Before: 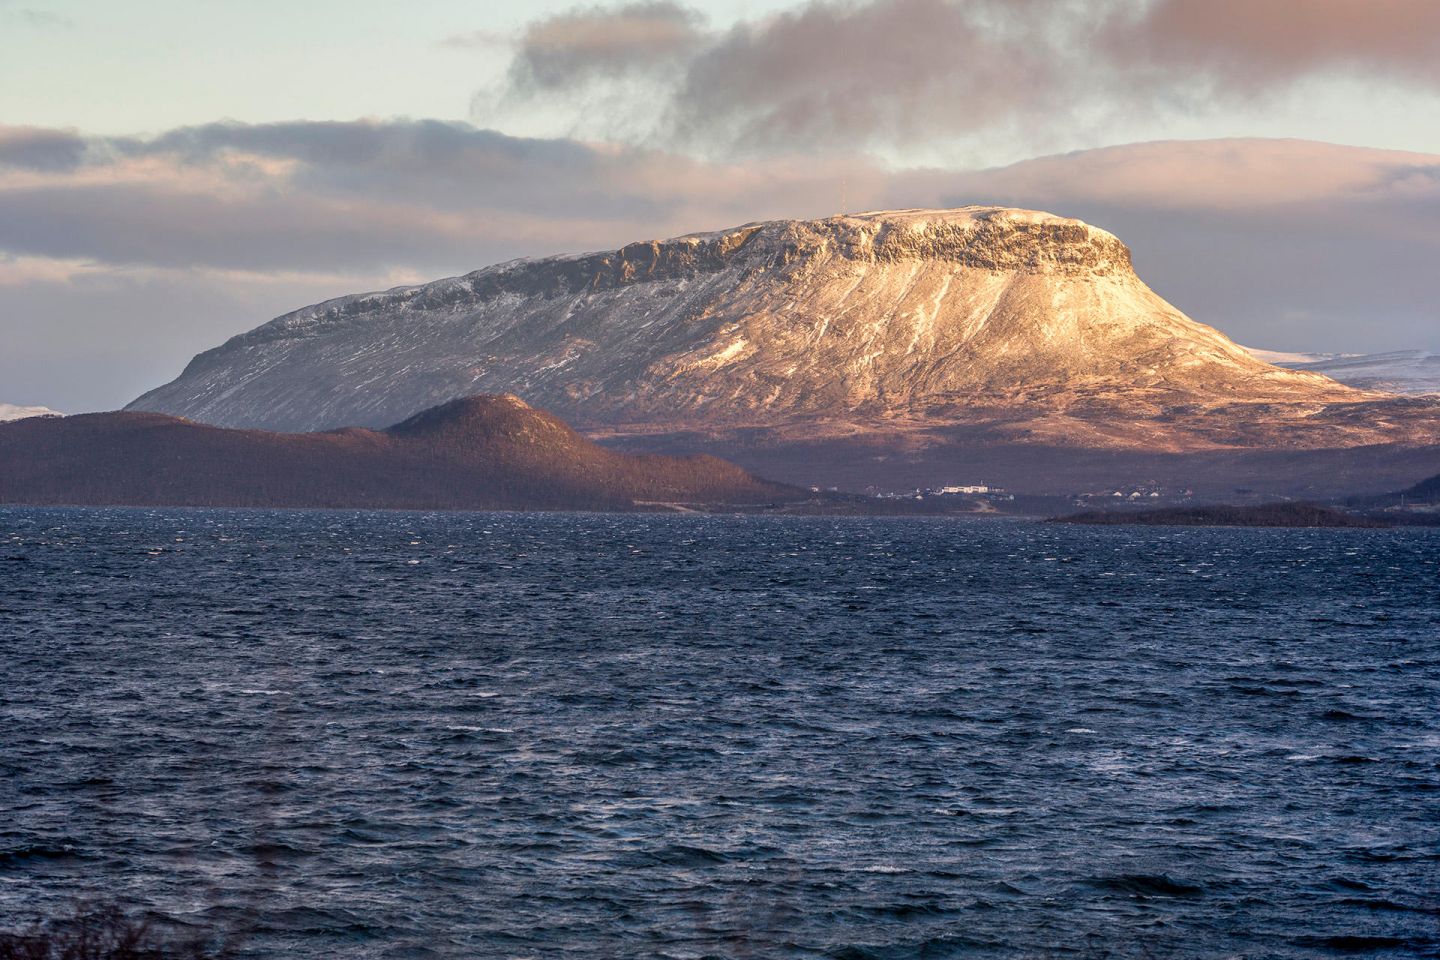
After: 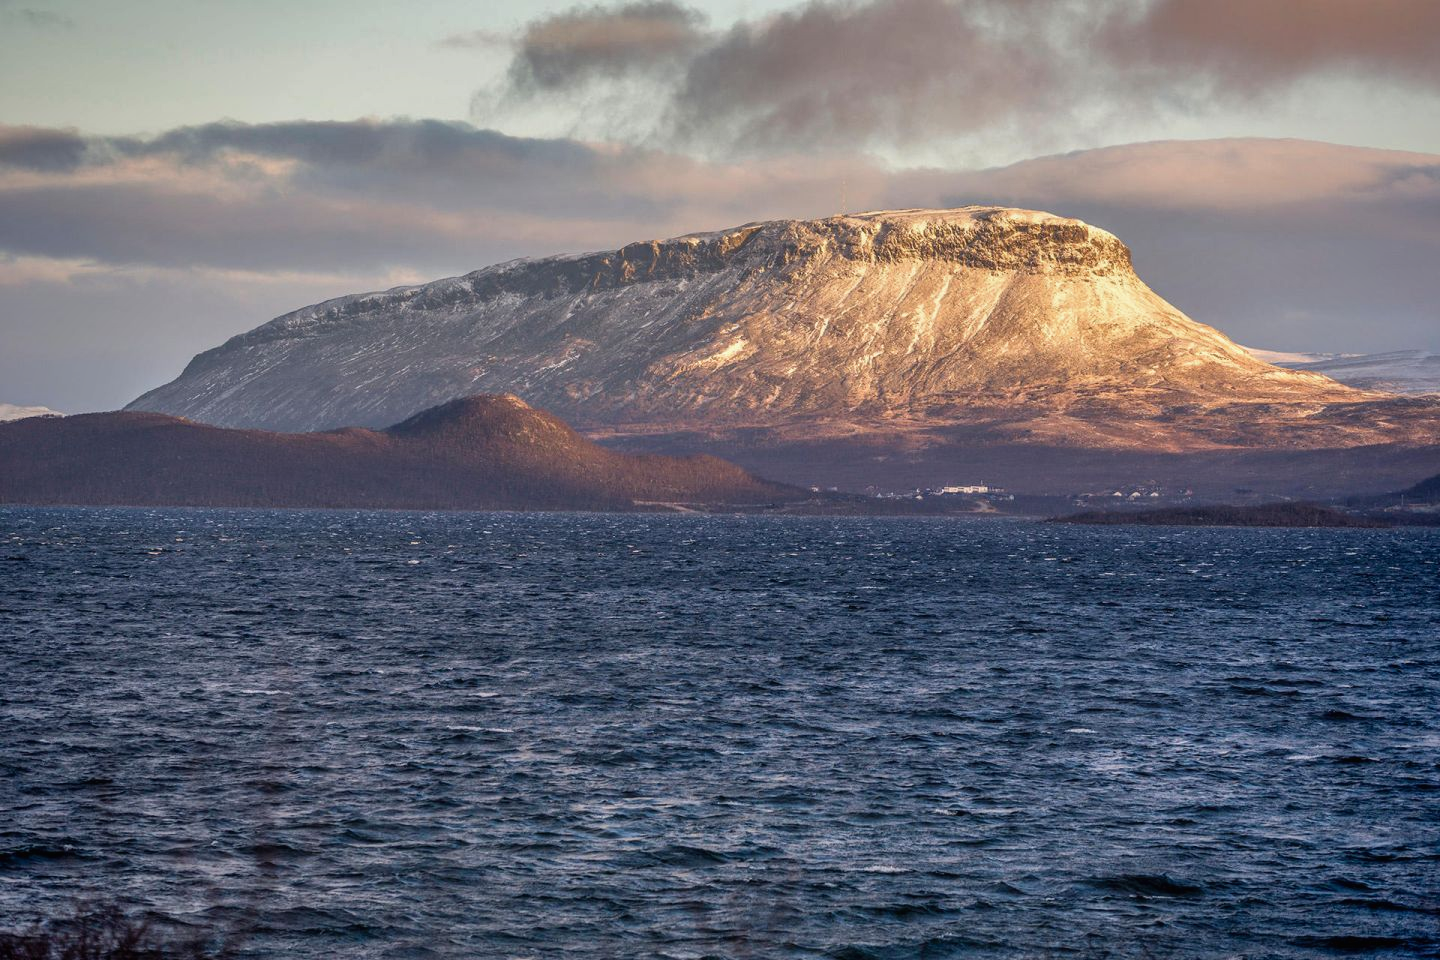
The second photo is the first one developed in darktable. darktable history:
contrast brightness saturation: contrast -0.017, brightness -0.014, saturation 0.025
exposure: exposure -0.029 EV, compensate highlight preservation false
vignetting: fall-off radius 61.21%, saturation 0.048
shadows and highlights: shadows 39.32, highlights -52.66, low approximation 0.01, soften with gaussian
